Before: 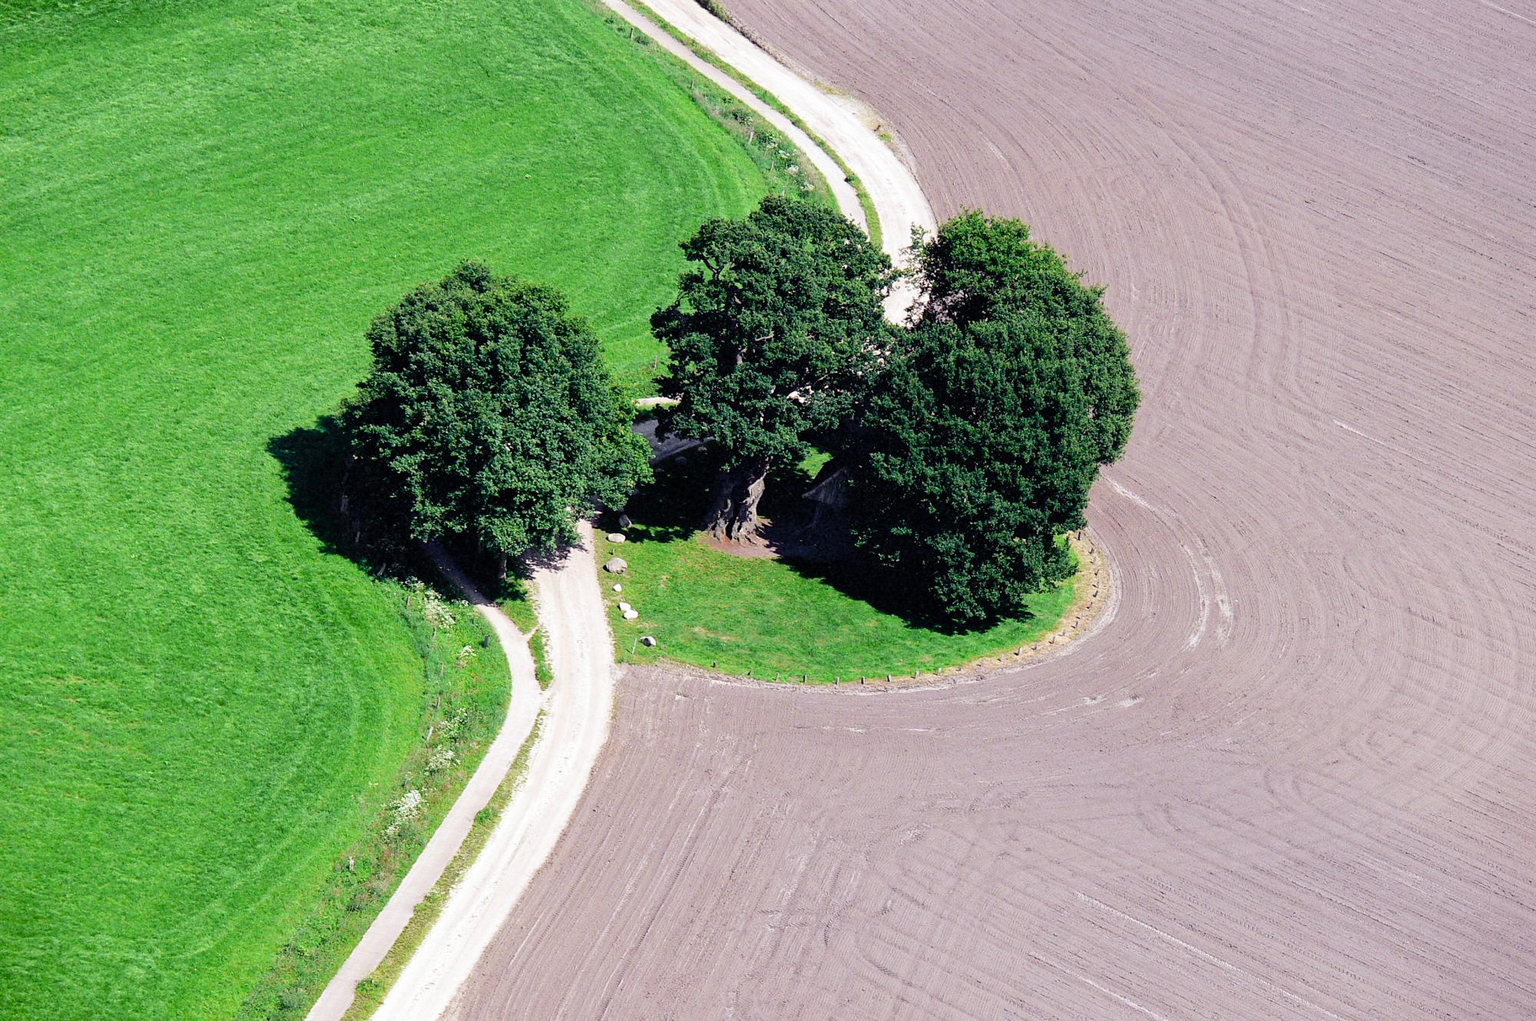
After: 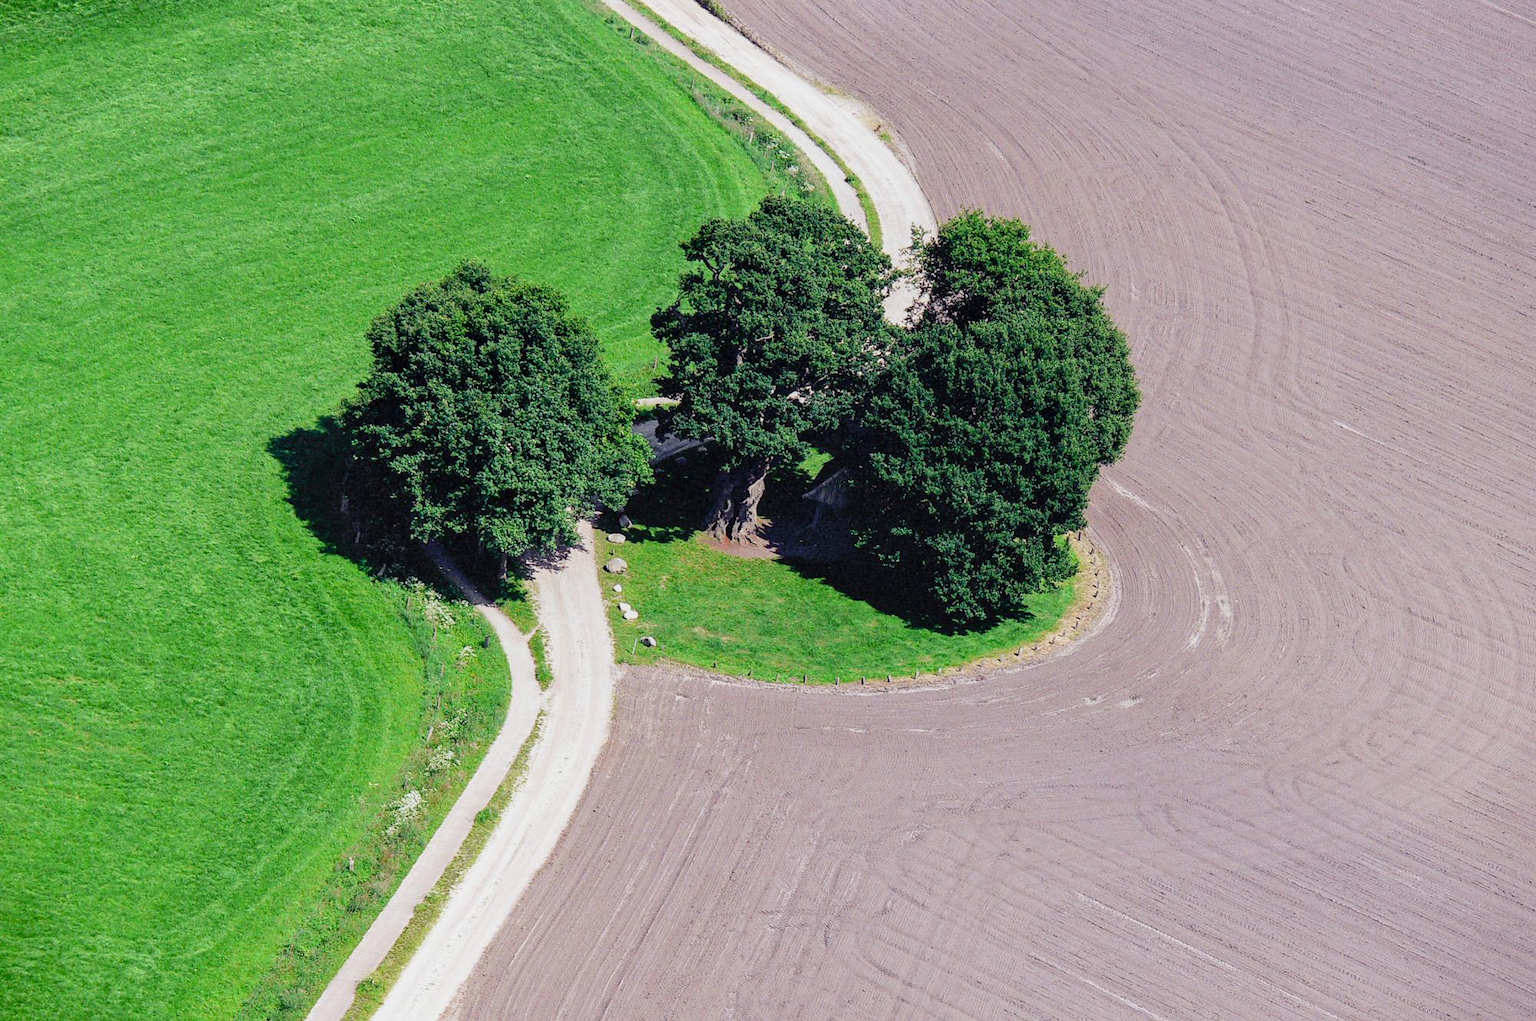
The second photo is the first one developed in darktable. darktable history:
color balance rgb: contrast -10%
local contrast: detail 115%
